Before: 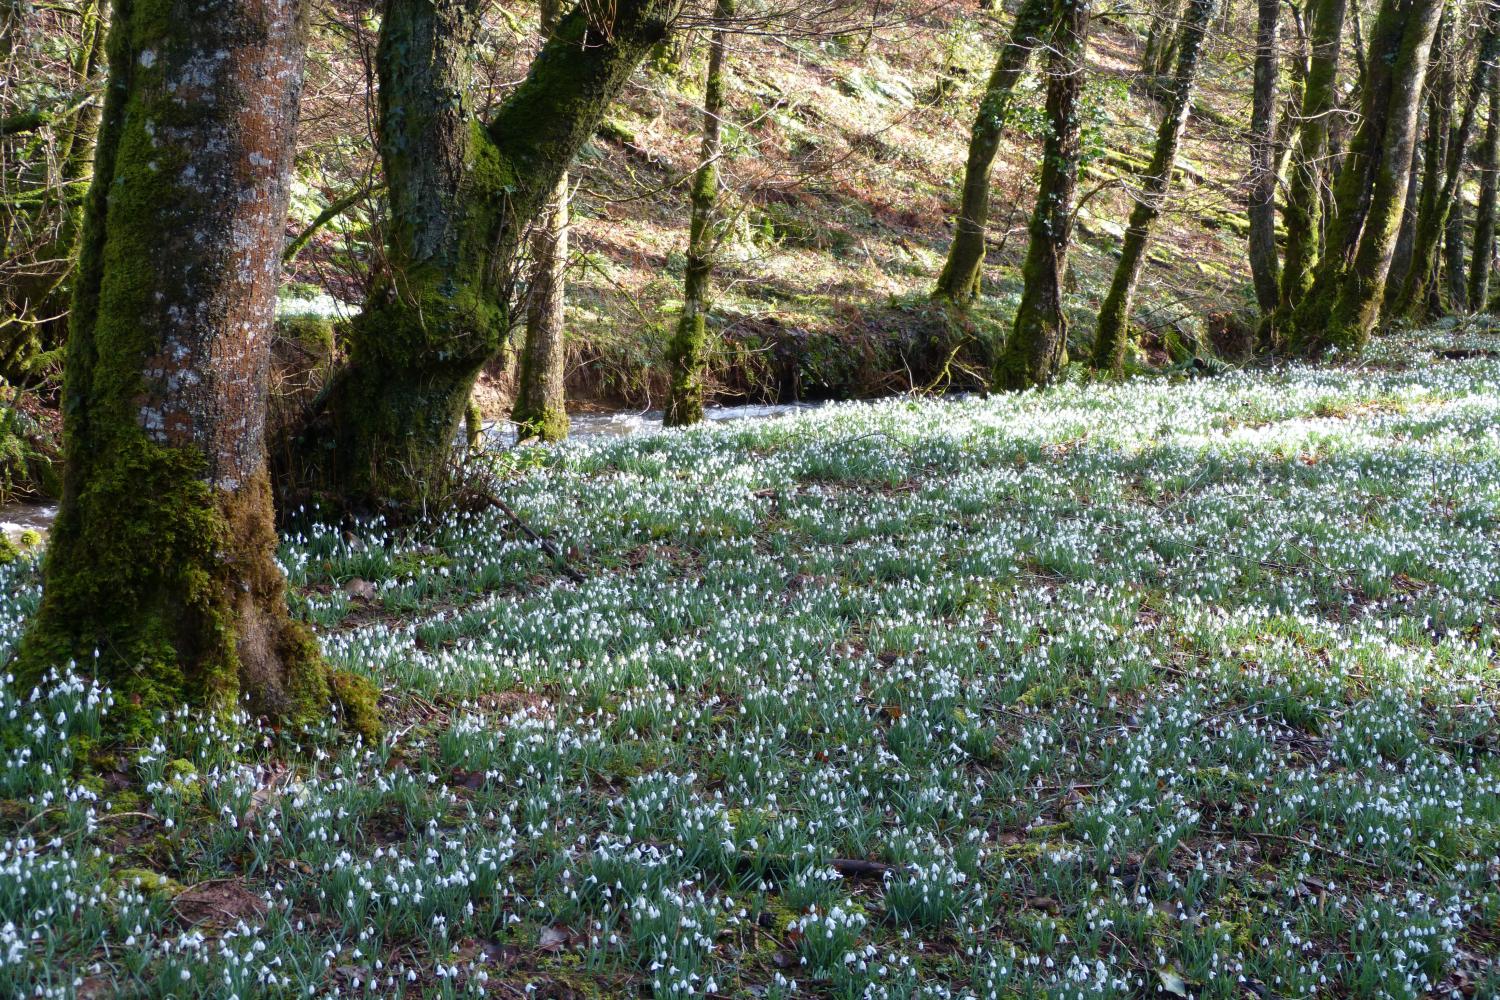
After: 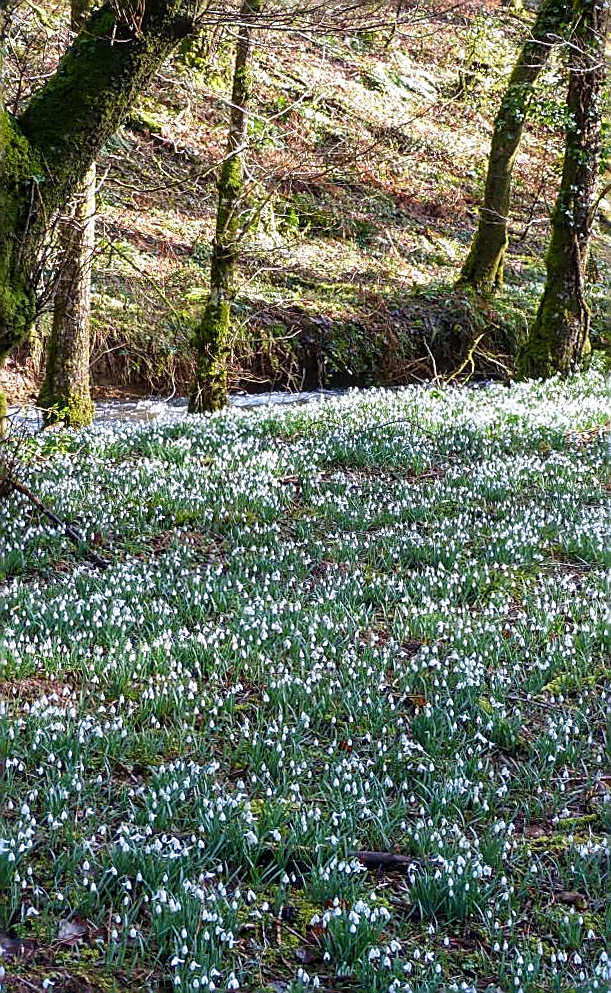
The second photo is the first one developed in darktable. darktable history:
crop: left 31.229%, right 27.105%
local contrast: on, module defaults
white balance: red 1.009, blue 1.027
rotate and perspective: rotation 0.226°, lens shift (vertical) -0.042, crop left 0.023, crop right 0.982, crop top 0.006, crop bottom 0.994
contrast brightness saturation: contrast 0.04, saturation 0.16
sharpen: radius 1.685, amount 1.294
